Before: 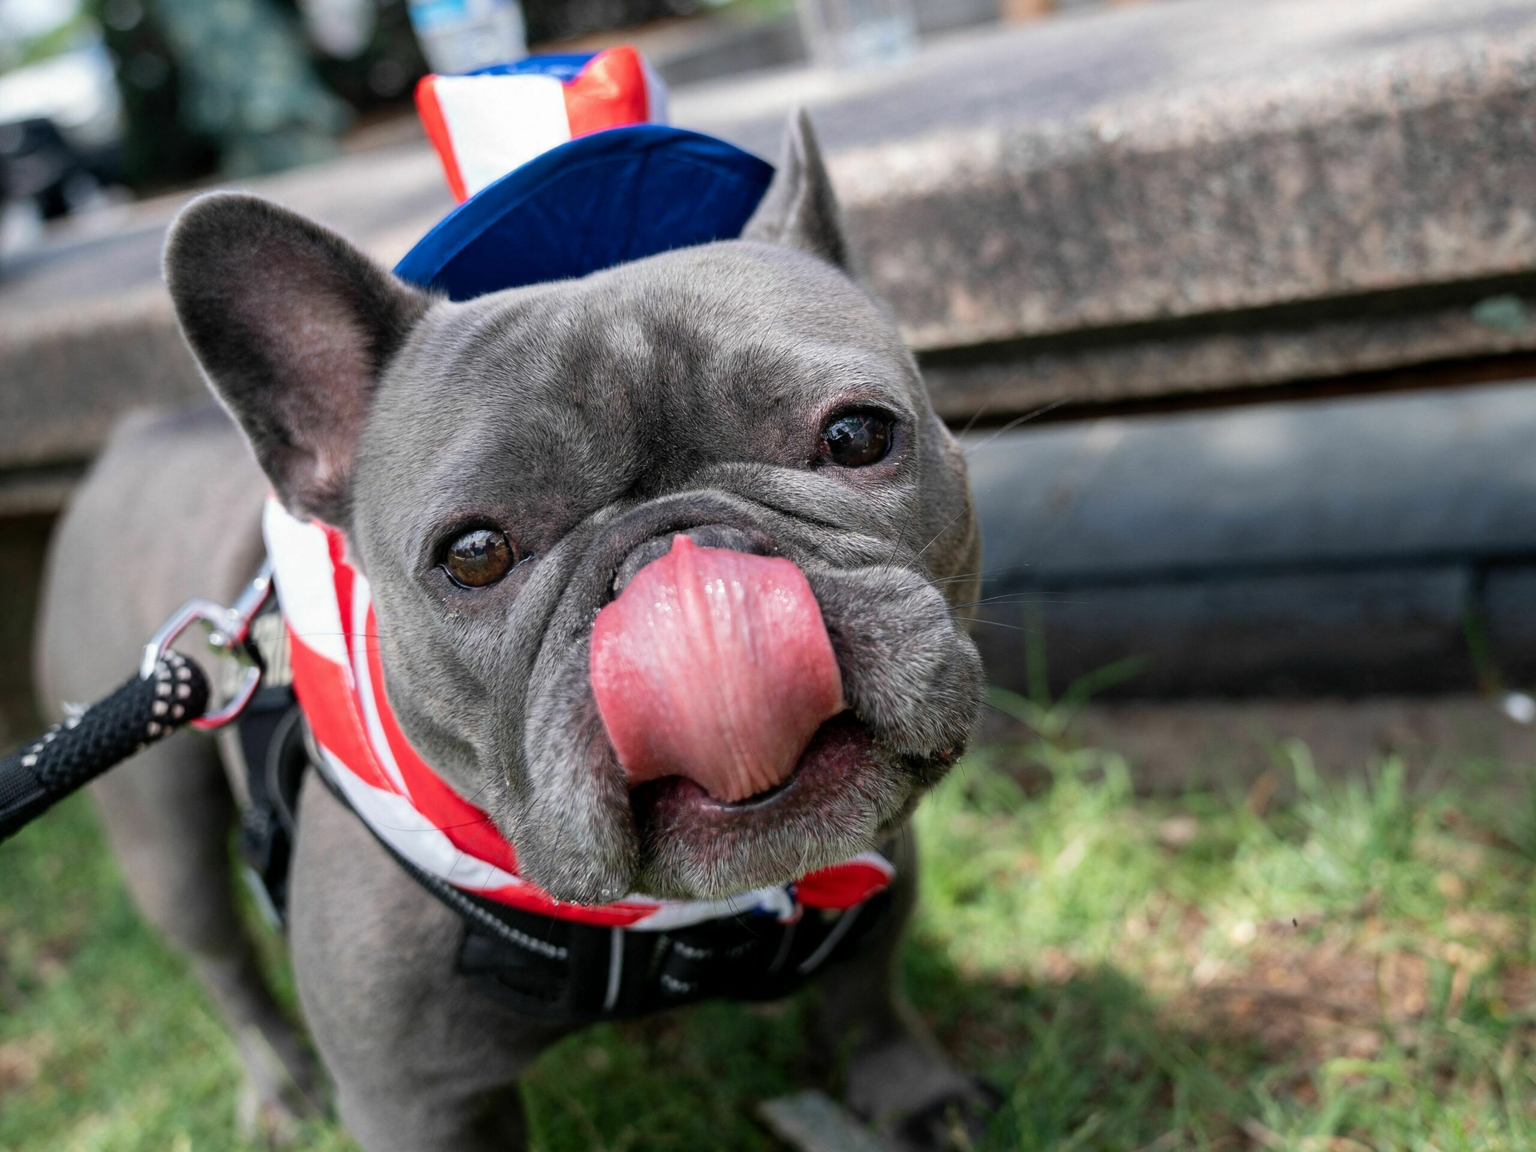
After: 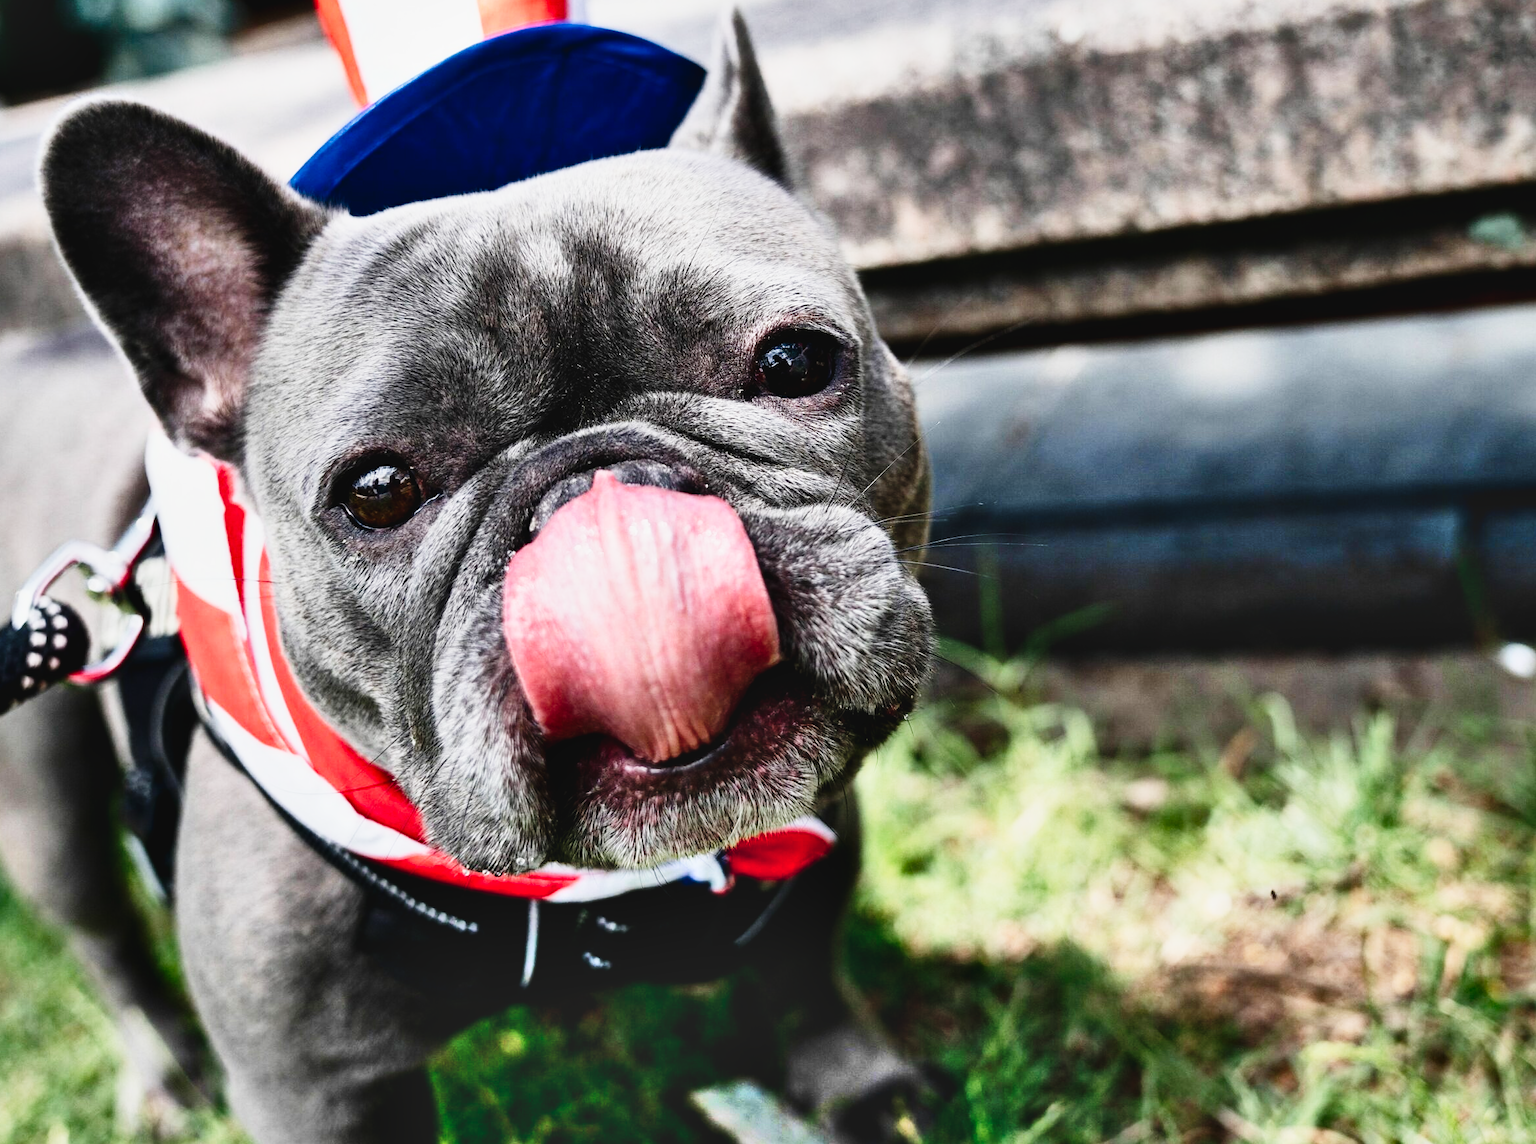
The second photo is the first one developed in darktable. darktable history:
crop and rotate: left 8.4%, top 9.06%
contrast brightness saturation: contrast 0.291
tone curve: curves: ch0 [(0.003, 0.032) (0.037, 0.037) (0.142, 0.117) (0.279, 0.311) (0.405, 0.49) (0.526, 0.651) (0.722, 0.857) (0.875, 0.946) (1, 0.98)]; ch1 [(0, 0) (0.305, 0.325) (0.453, 0.437) (0.482, 0.474) (0.501, 0.498) (0.515, 0.523) (0.559, 0.591) (0.6, 0.643) (0.656, 0.707) (1, 1)]; ch2 [(0, 0) (0.323, 0.277) (0.424, 0.396) (0.479, 0.484) (0.499, 0.502) (0.515, 0.537) (0.573, 0.602) (0.653, 0.675) (0.75, 0.756) (1, 1)], preserve colors none
shadows and highlights: shadows 76.75, highlights -60.9, soften with gaussian
